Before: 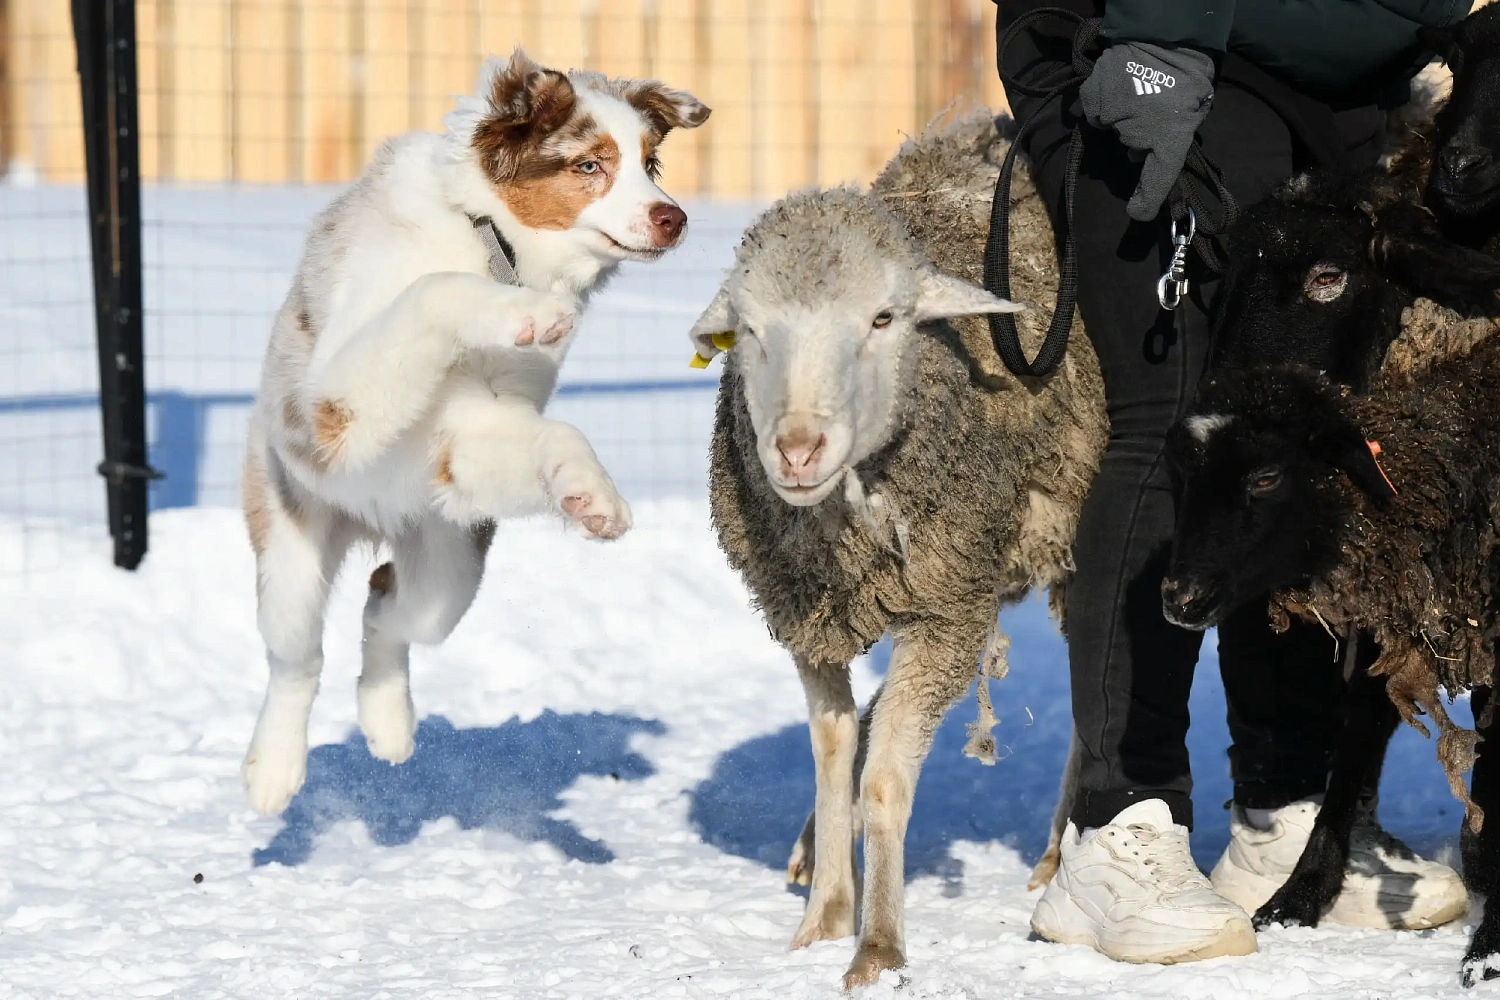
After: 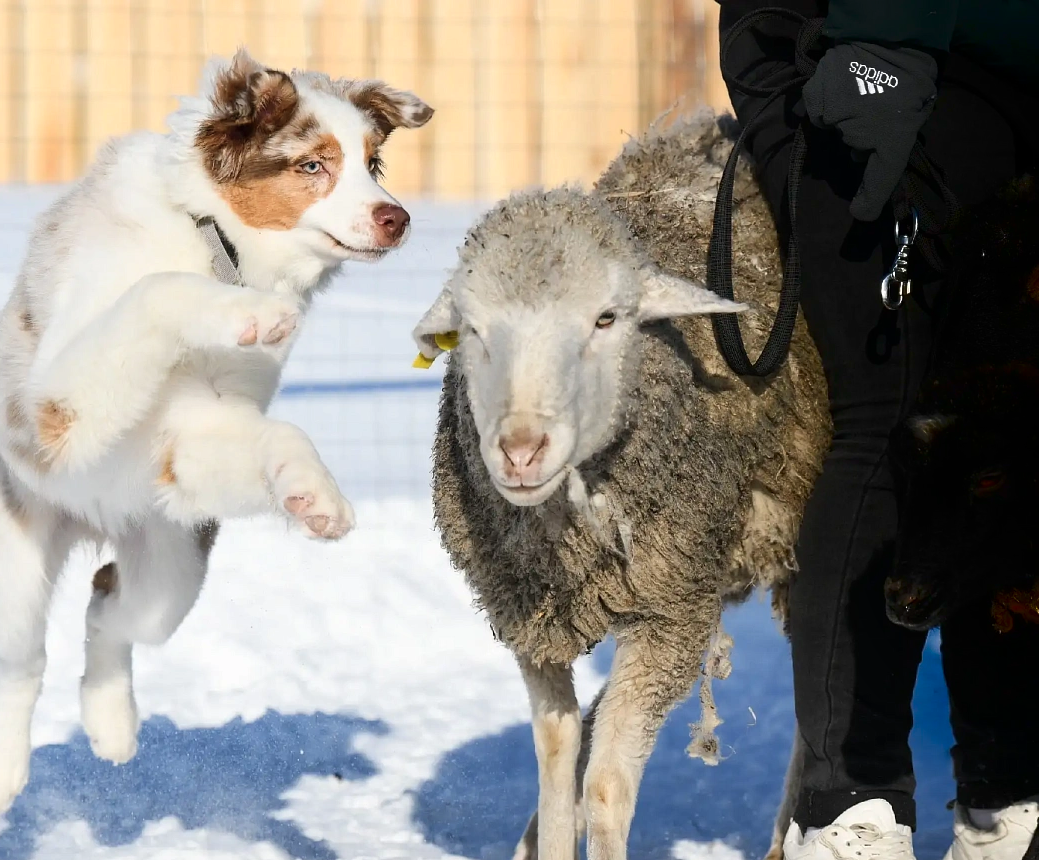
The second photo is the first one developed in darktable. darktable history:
crop: left 18.479%, right 12.2%, bottom 13.971%
shadows and highlights: shadows -70, highlights 35, soften with gaussian
